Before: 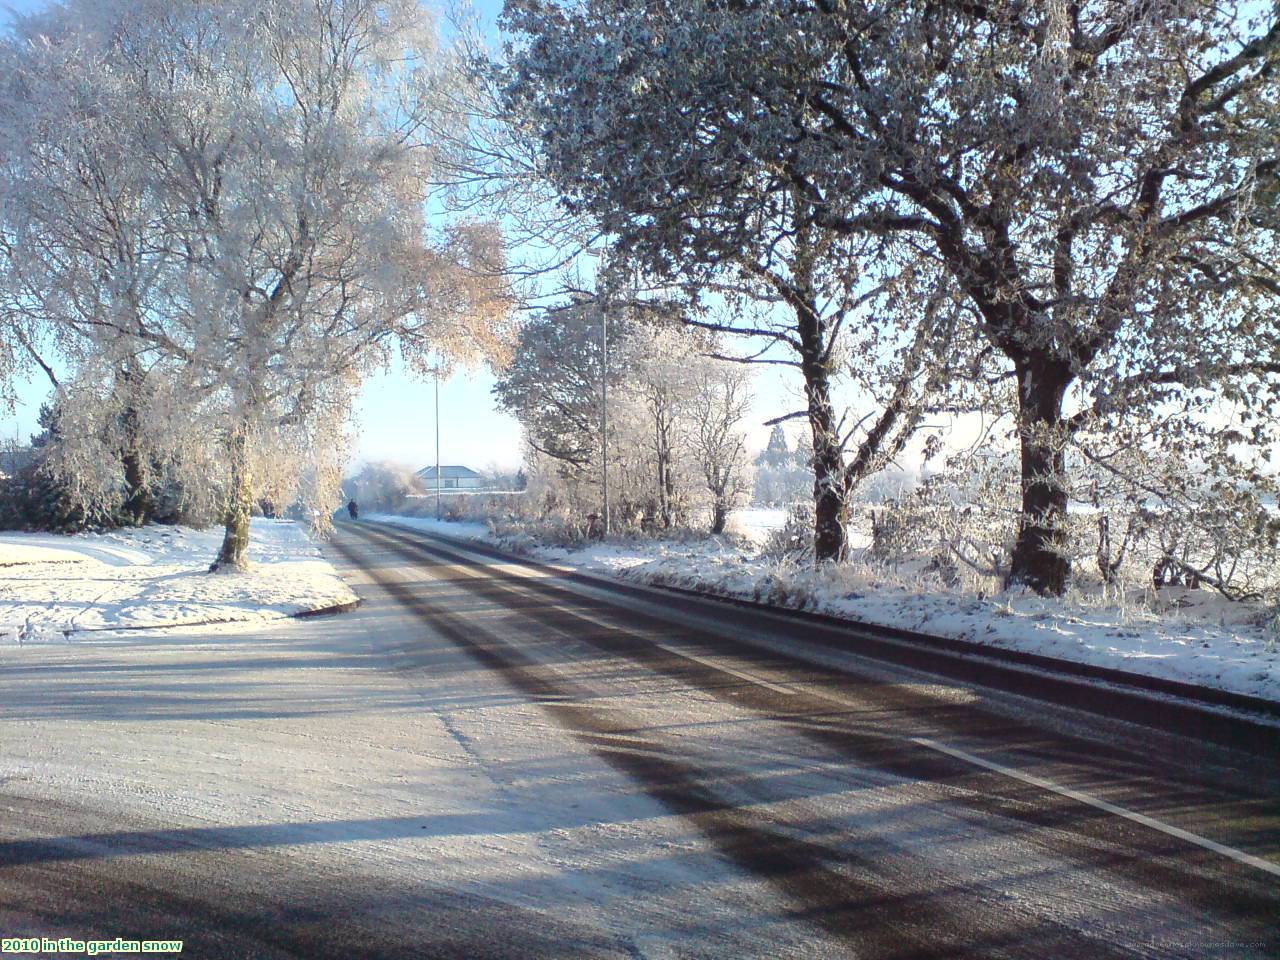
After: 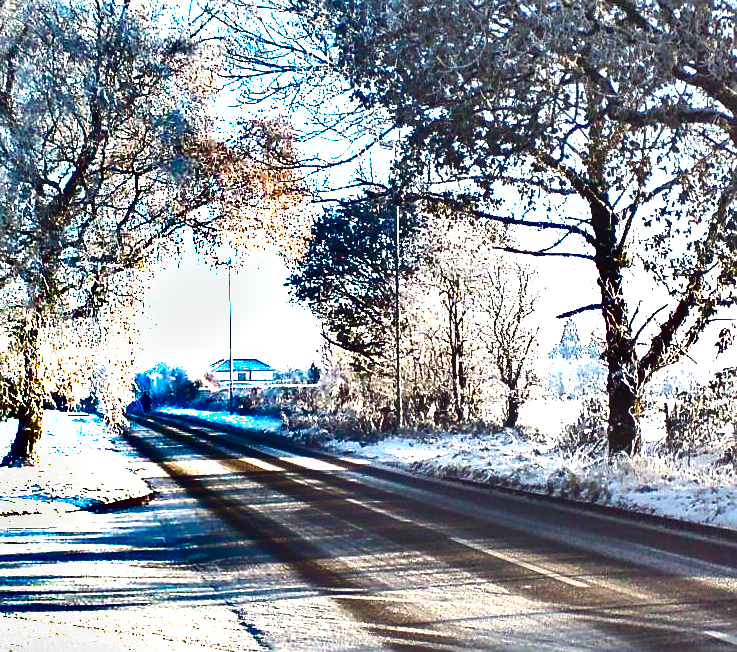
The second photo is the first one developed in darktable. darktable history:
exposure: black level correction 0, exposure 1.2 EV, compensate exposure bias true, compensate highlight preservation false
shadows and highlights: shadows 24.39, highlights -77.04, highlights color adjustment 89.23%, soften with gaussian
crop: left 16.208%, top 11.216%, right 26.181%, bottom 20.818%
sharpen: radius 1.969
